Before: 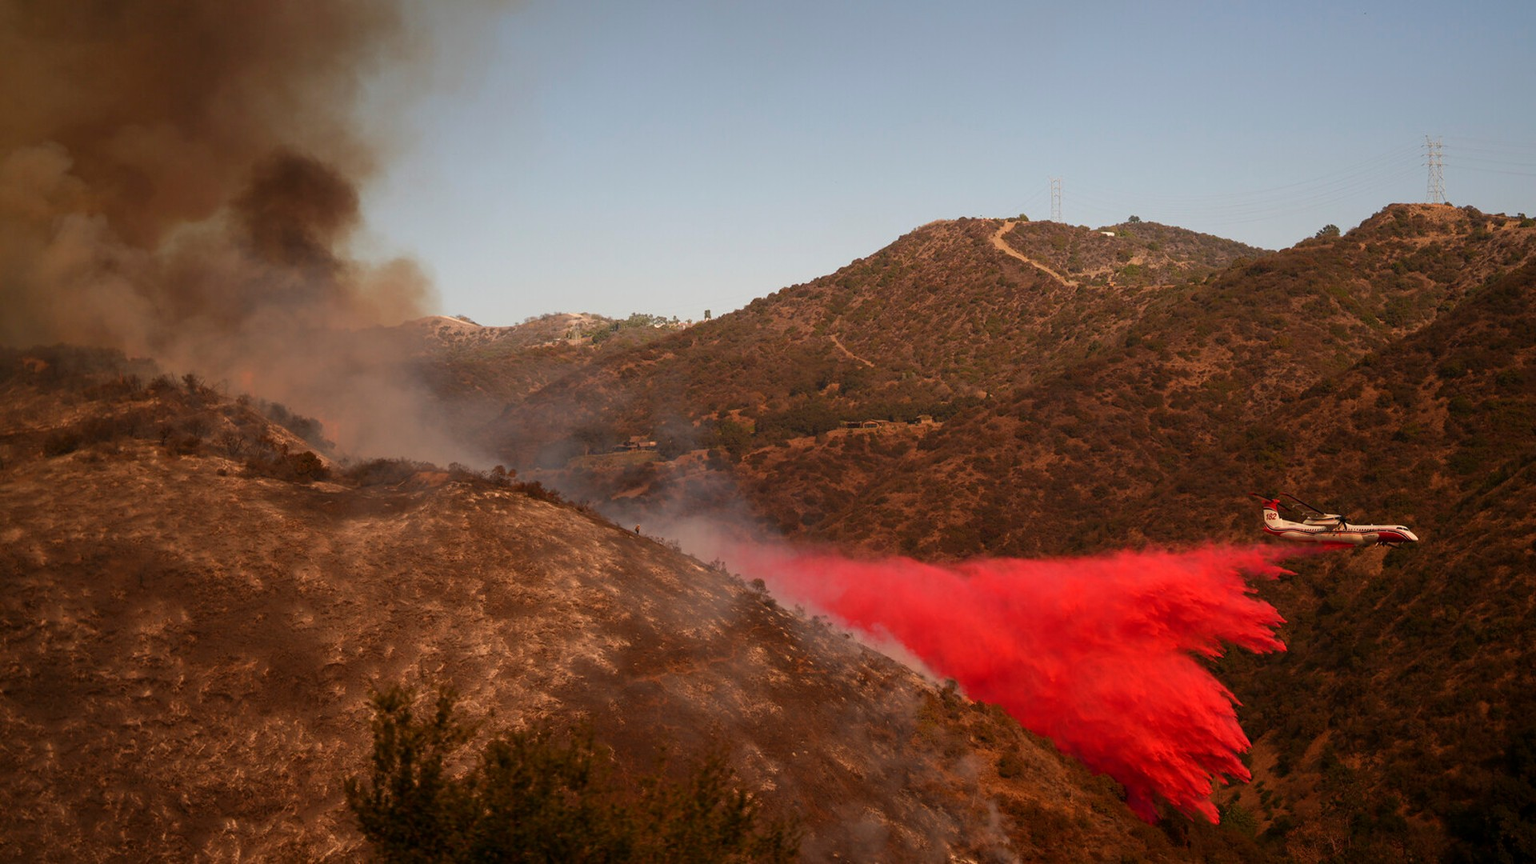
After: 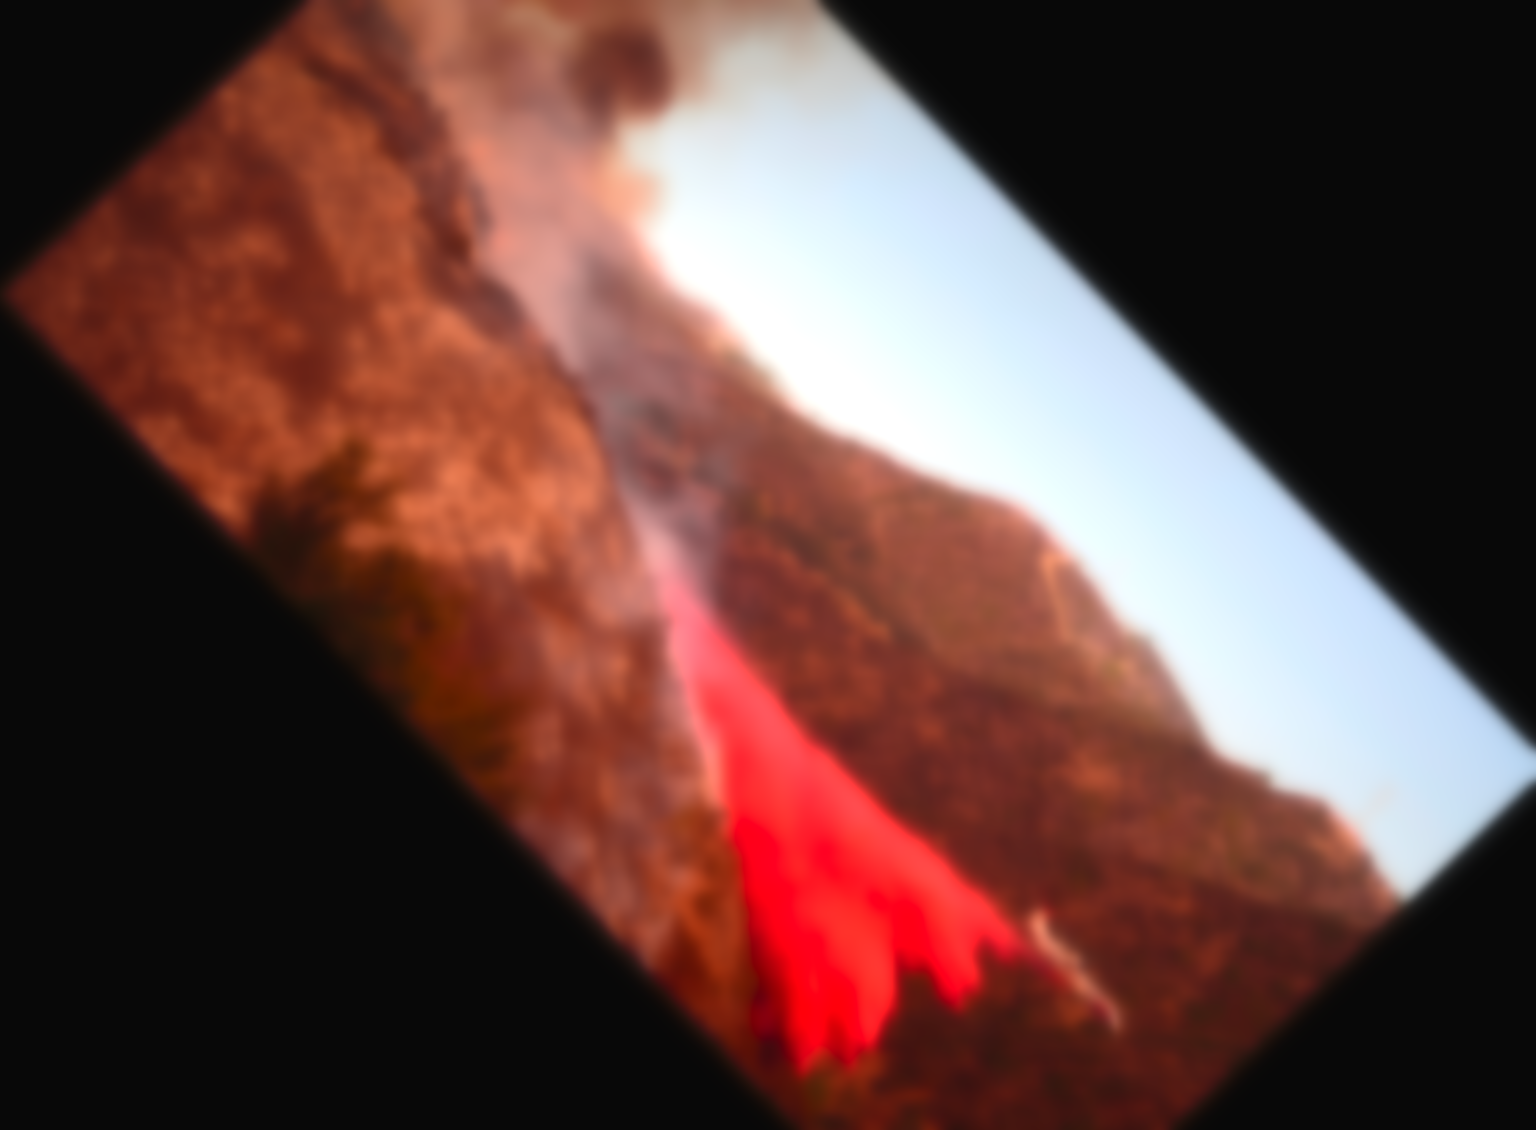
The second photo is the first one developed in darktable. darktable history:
exposure: exposure 1 EV, compensate highlight preservation false
tone curve: curves: ch0 [(0, 0.023) (0.217, 0.19) (0.754, 0.801) (1, 0.977)]; ch1 [(0, 0) (0.392, 0.398) (0.5, 0.5) (0.521, 0.529) (0.56, 0.592) (1, 1)]; ch2 [(0, 0) (0.5, 0.5) (0.579, 0.561) (0.65, 0.657) (1, 1)], color space Lab, independent channels, preserve colors none
sharpen: amount 0.75
crop and rotate: angle -46.26°, top 16.234%, right 0.912%, bottom 11.704%
lowpass: on, module defaults
